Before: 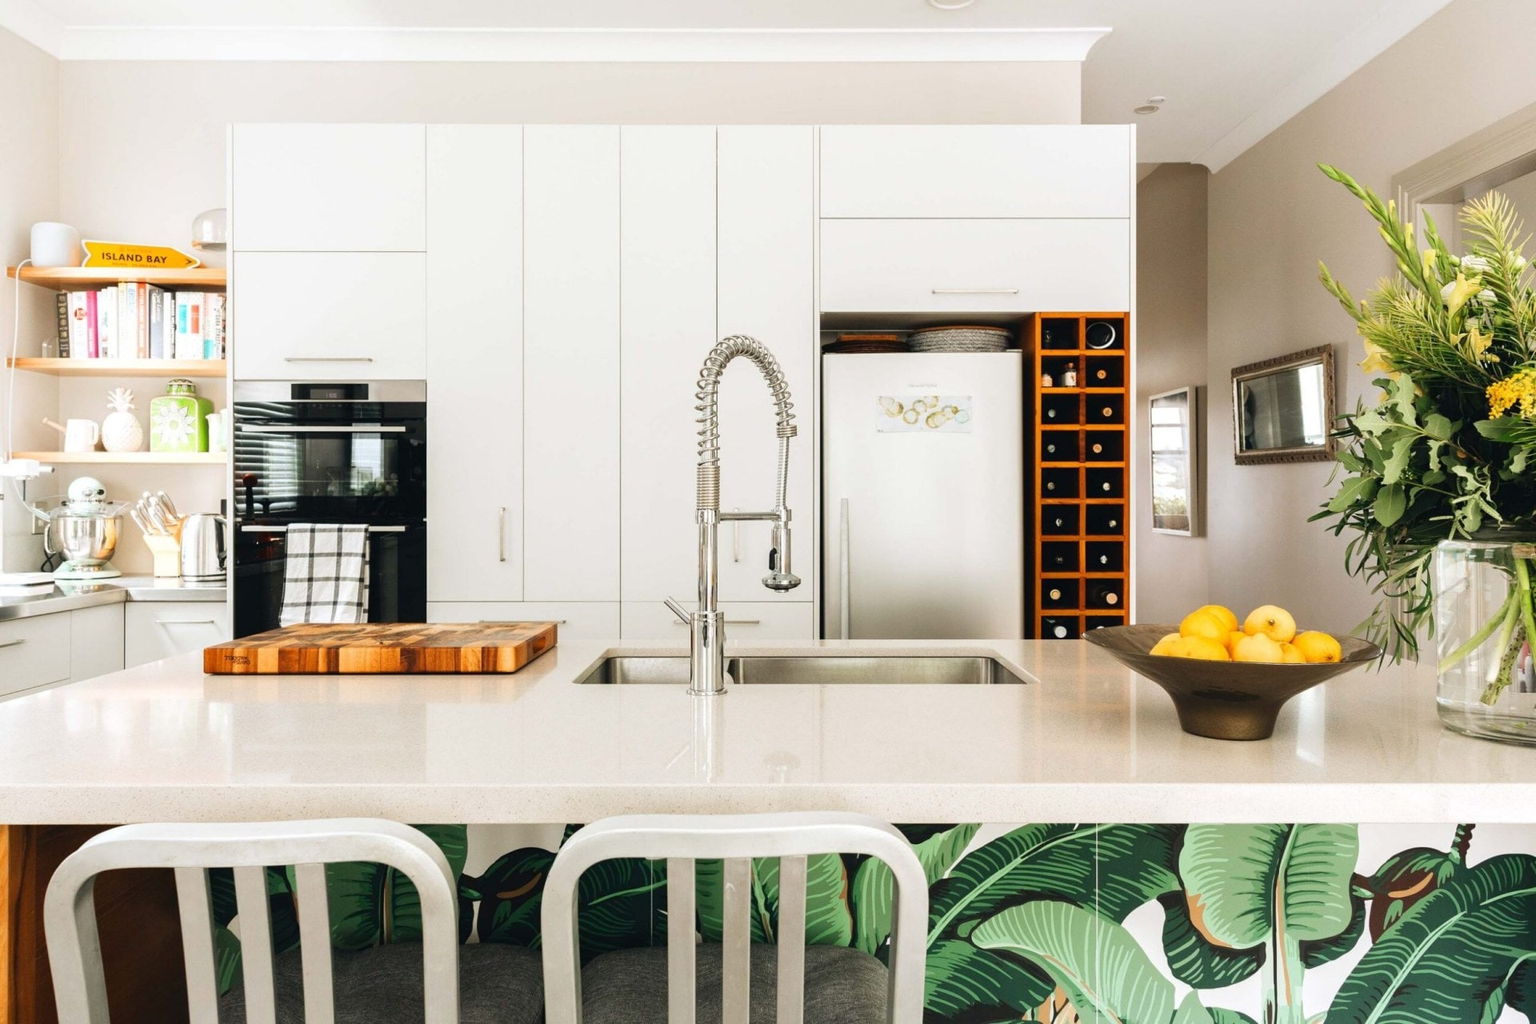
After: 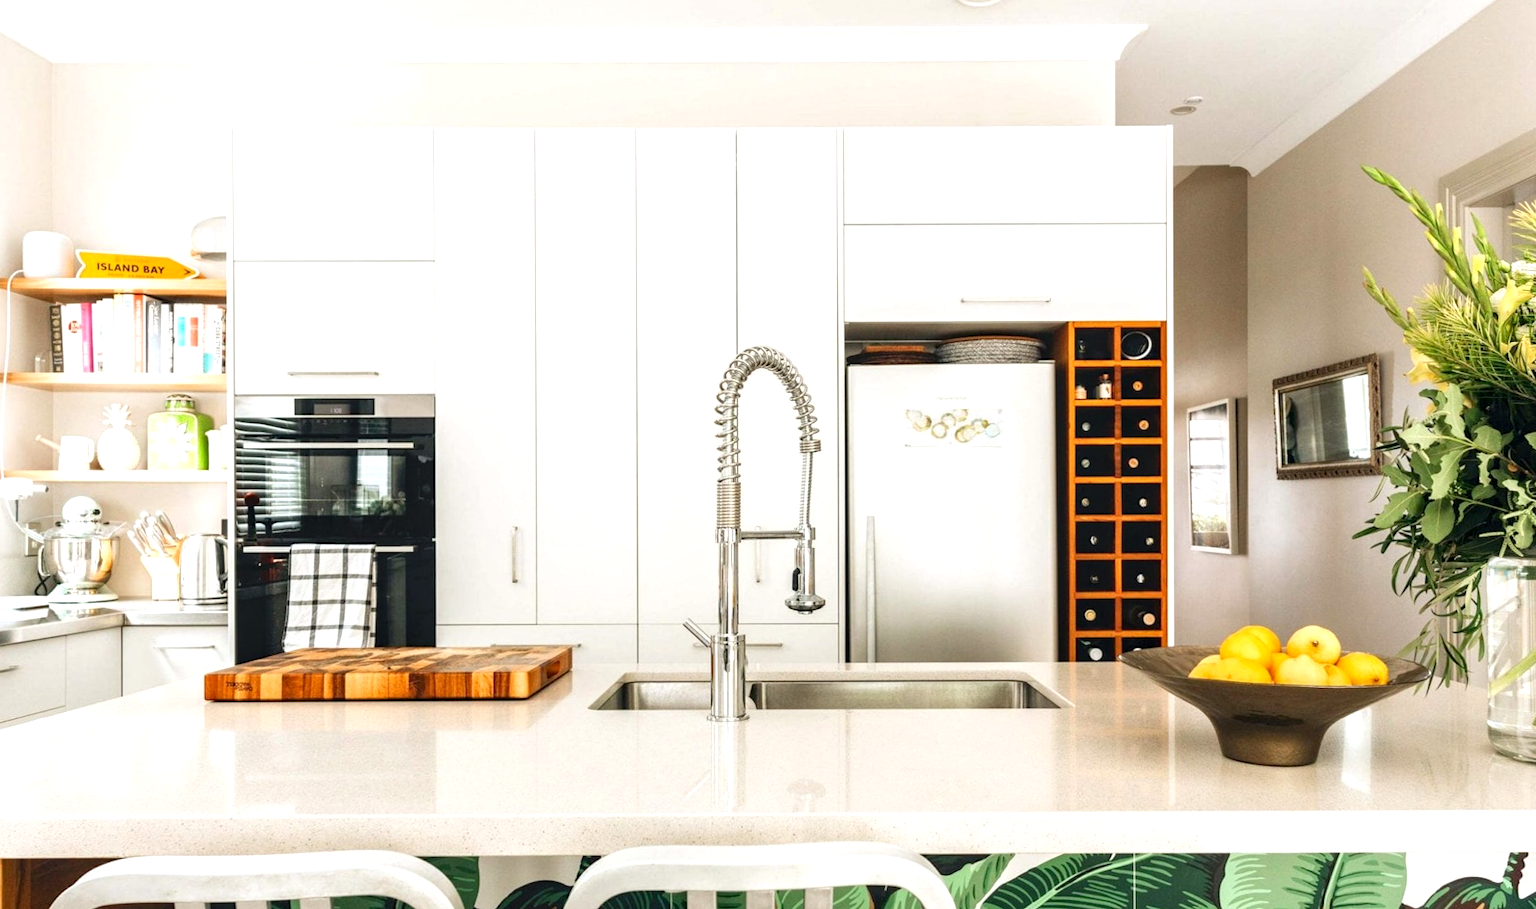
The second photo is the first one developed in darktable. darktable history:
local contrast: on, module defaults
crop and rotate: angle 0.2°, left 0.275%, right 3.127%, bottom 14.18%
exposure: black level correction 0.003, exposure 0.383 EV, compensate highlight preservation false
